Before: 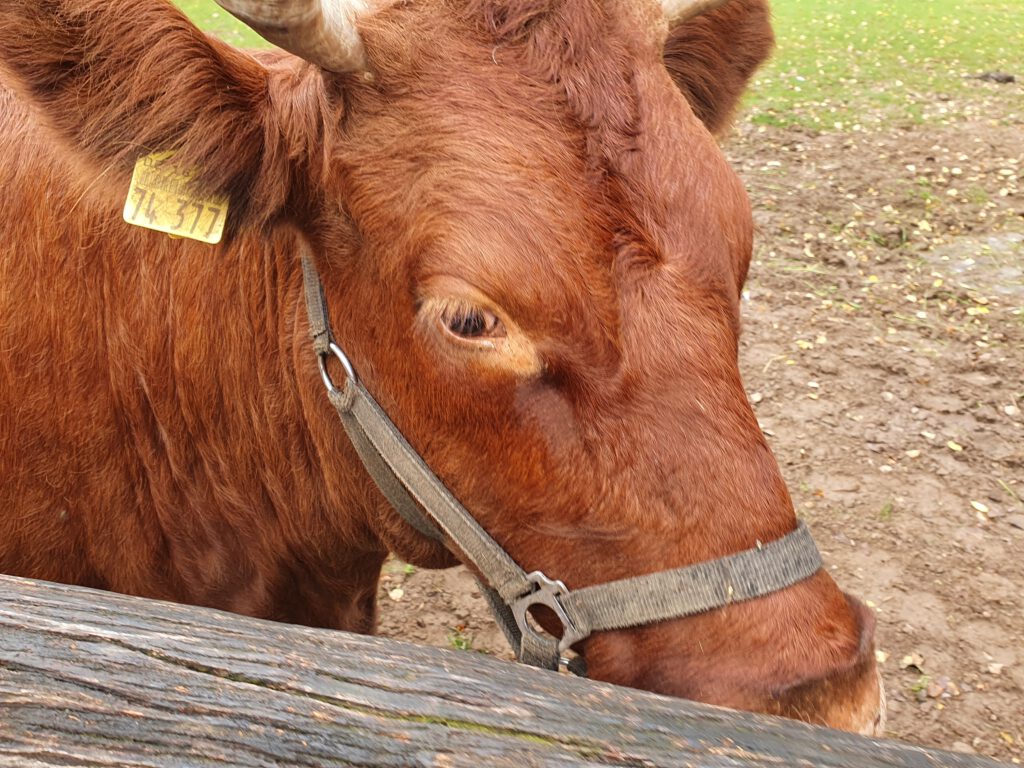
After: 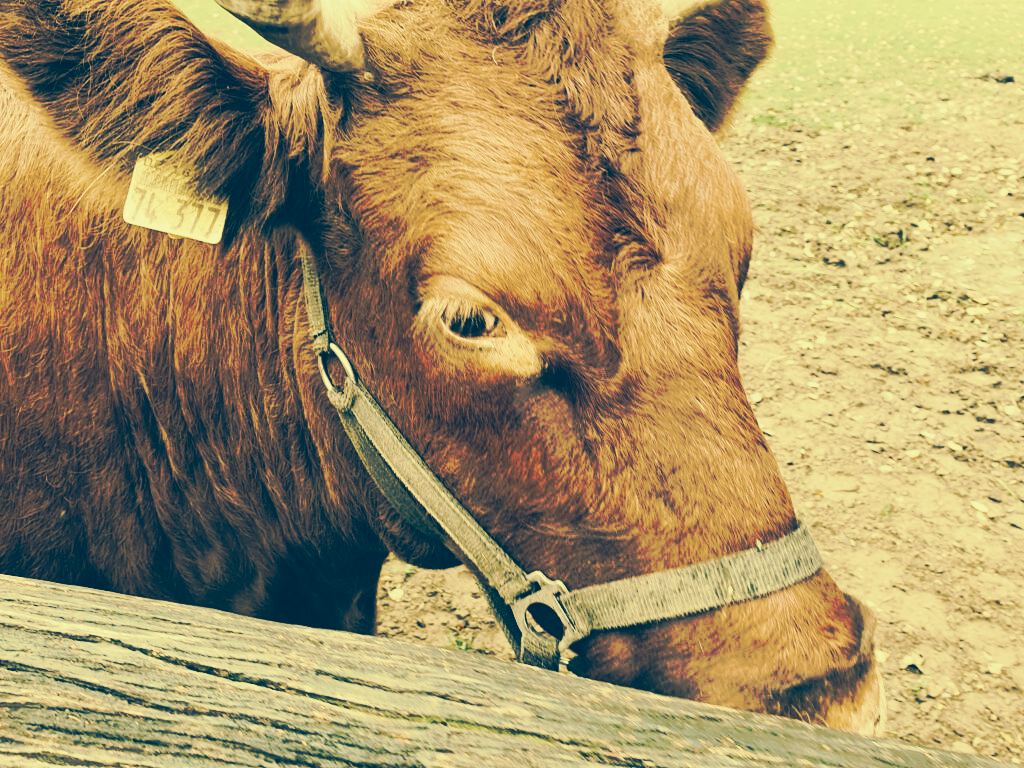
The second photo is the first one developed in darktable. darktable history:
tone curve: curves: ch0 [(0, 0) (0.003, 0.003) (0.011, 0.01) (0.025, 0.024) (0.044, 0.042) (0.069, 0.065) (0.1, 0.094) (0.136, 0.128) (0.177, 0.167) (0.224, 0.212) (0.277, 0.262) (0.335, 0.317) (0.399, 0.377) (0.468, 0.442) (0.543, 0.607) (0.623, 0.676) (0.709, 0.75) (0.801, 0.829) (0.898, 0.912) (1, 1)], preserve colors none
color look up table: target L [94.52, 93.94, 91.88, 91.57, 86.61, 80.07, 74.92, 65.11, 69.71, 43.01, 31, 18.77, 200, 88.6, 85.42, 82.54, 76.44, 81.97, 66.01, 67.62, 60.18, 49.74, 19.69, 15.74, 92.75, 90.59, 84.65, 92.19, 88.93, 81.53, 80.31, 61.29, 61.32, 58.16, 75.73, 80.18, 31.45, 31.14, 21.23, 38.16, 25.63, 16.83, 16.39, 88.58, 86.85, 54.92, 54.76, 24.52, 15.38], target a [-8.529, -8.209, -13.36, -16.54, -22.17, -19.62, -19.58, -53.3, -42.72, -37.84, -18.32, -11.8, 0, 1.435, -3.908, 11.8, 3.535, 17.23, 21.58, 36.11, 0.497, 10.54, -4.237, -7.286, -5.298, -5.355, -3.353, -4.569, 1.595, 5.45, -5.964, 45.46, 44.96, -0.575, 10.73, 1.798, 22.41, -12.51, -10.39, 20.39, -0.591, -6.128, -5.85, -11.72, -20.35, -42.66, -36.96, -14.76, -6.483], target b [37.71, 42.86, 47.25, 42.36, 36.58, 46.36, 32.26, 39.58, 31.83, 15.5, -3.629, -13.55, 0, 40.61, 55.53, 52.82, 39.77, 37.98, 31.94, 46.9, 20.38, 31.7, -12.02, -17.56, 37.93, 34, 35.13, 36.19, 34.51, 31.22, 17.57, 20.28, 11.65, 2.142, 20.14, 17.62, -5.264, -23.65, -15.12, -31.26, -36.12, -19.97, -20.66, 33.56, 27.87, 12.98, -2.5, -14.06, -18.82], num patches 49
